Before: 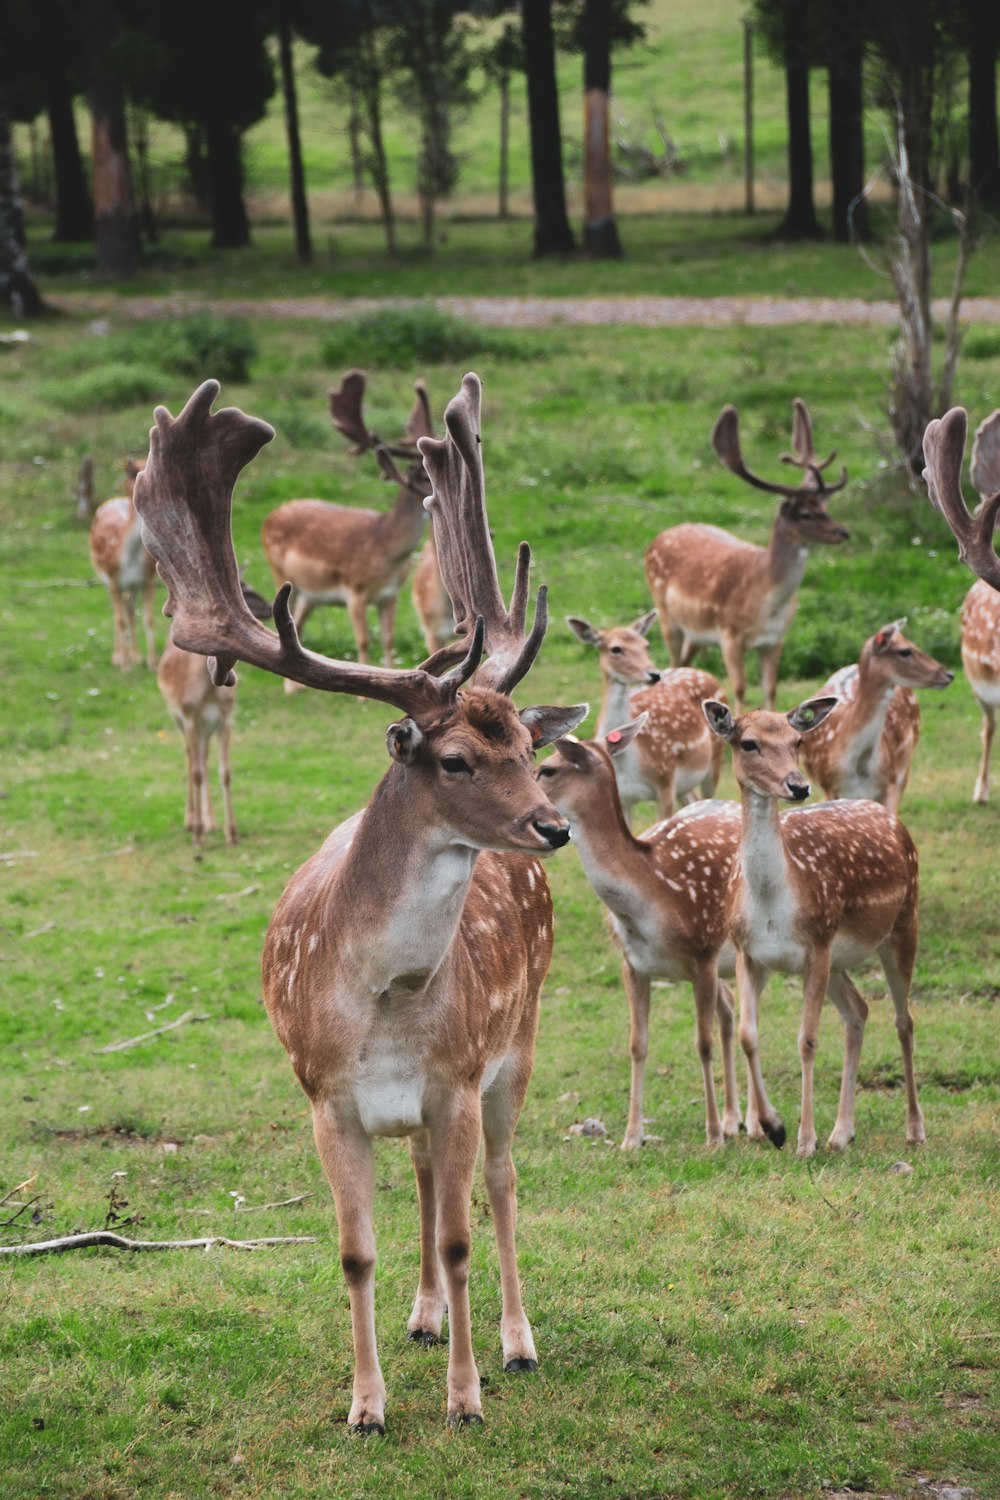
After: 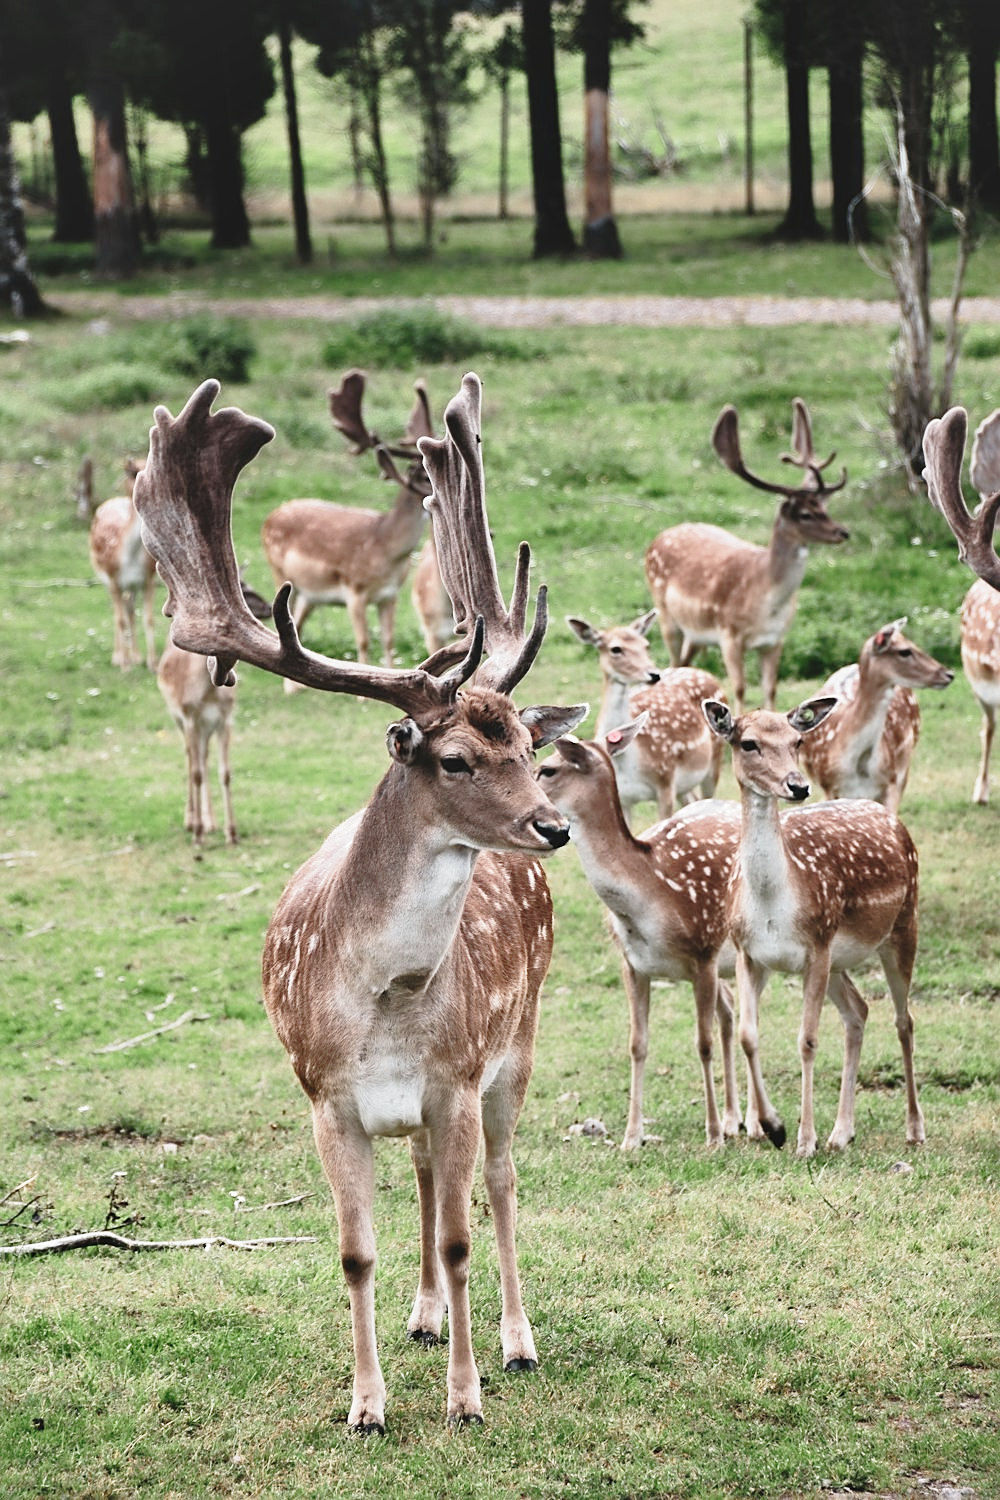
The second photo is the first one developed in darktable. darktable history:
color balance: input saturation 100.43%, contrast fulcrum 14.22%, output saturation 70.41%
shadows and highlights: low approximation 0.01, soften with gaussian
sharpen: on, module defaults
base curve: curves: ch0 [(0, 0) (0.028, 0.03) (0.121, 0.232) (0.46, 0.748) (0.859, 0.968) (1, 1)], preserve colors none
